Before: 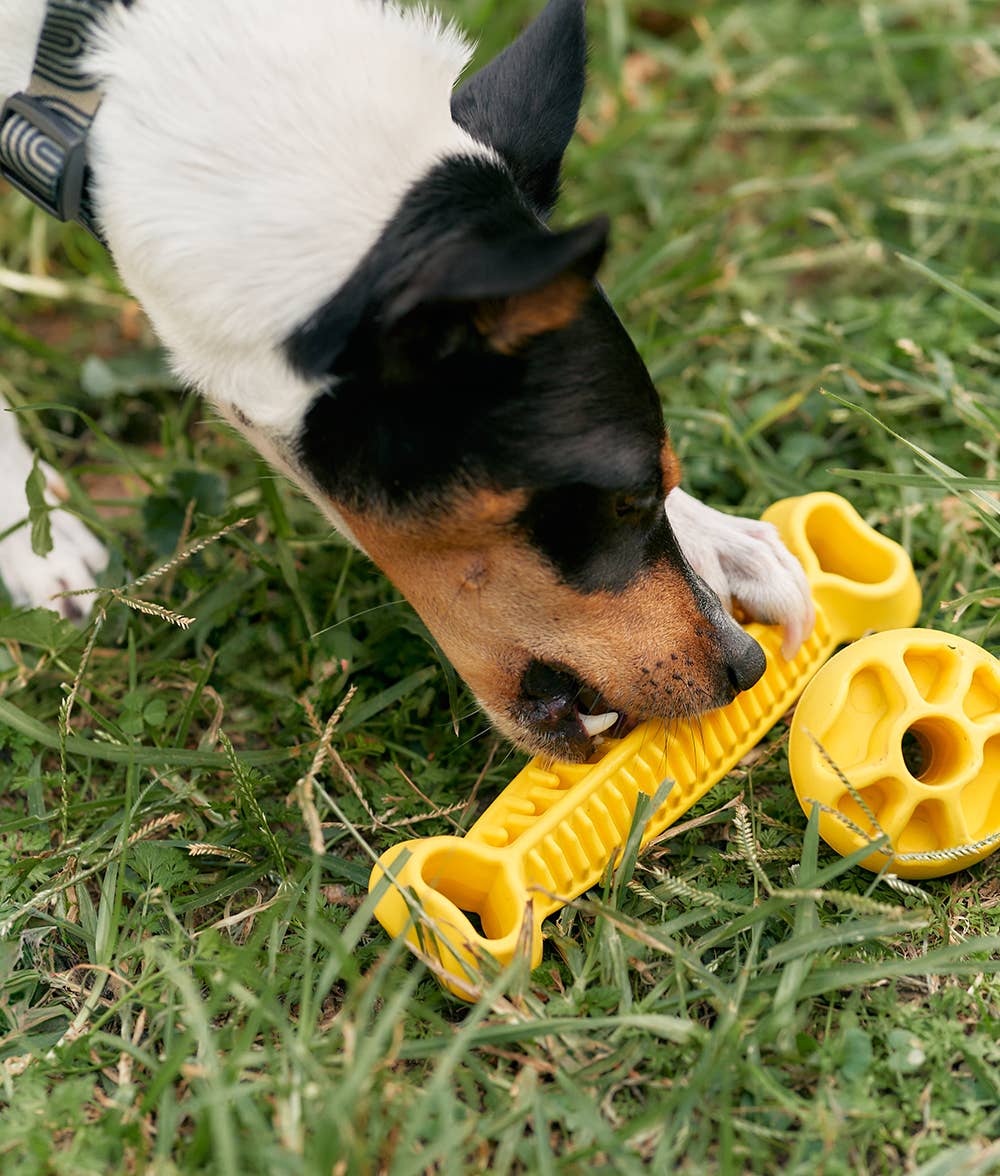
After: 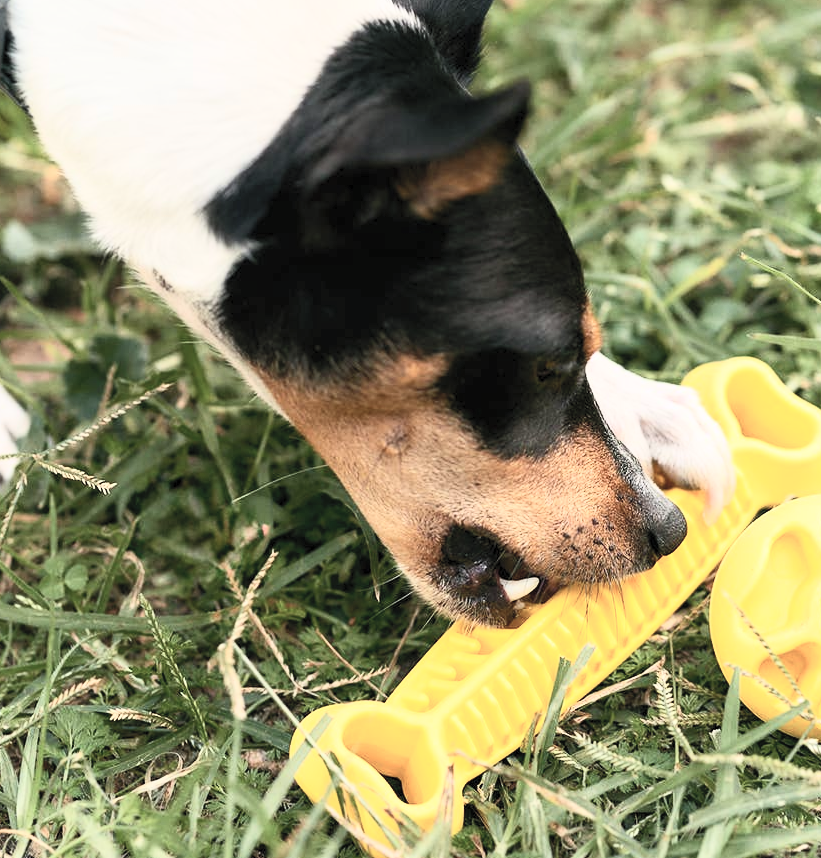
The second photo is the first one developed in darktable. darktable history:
crop: left 7.926%, top 11.549%, right 9.93%, bottom 15.439%
levels: mode automatic, black 0.017%, levels [0, 0.498, 1]
contrast brightness saturation: contrast 0.431, brightness 0.555, saturation -0.182
